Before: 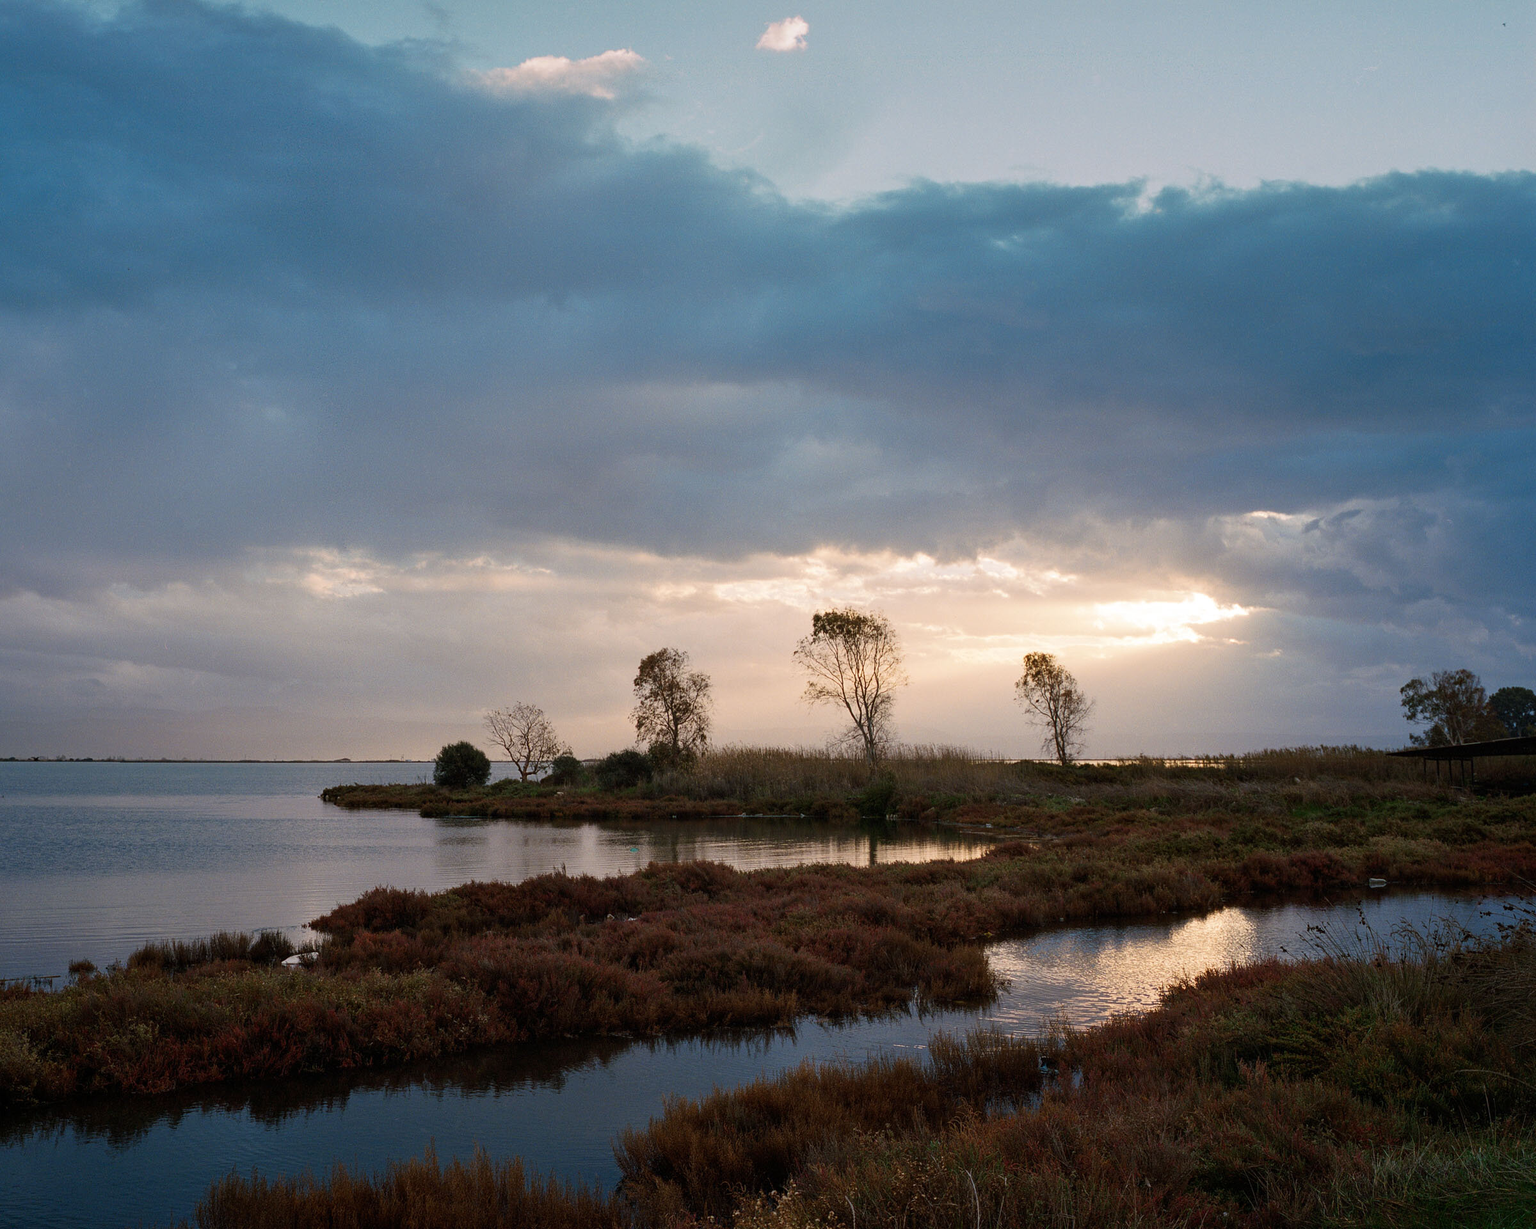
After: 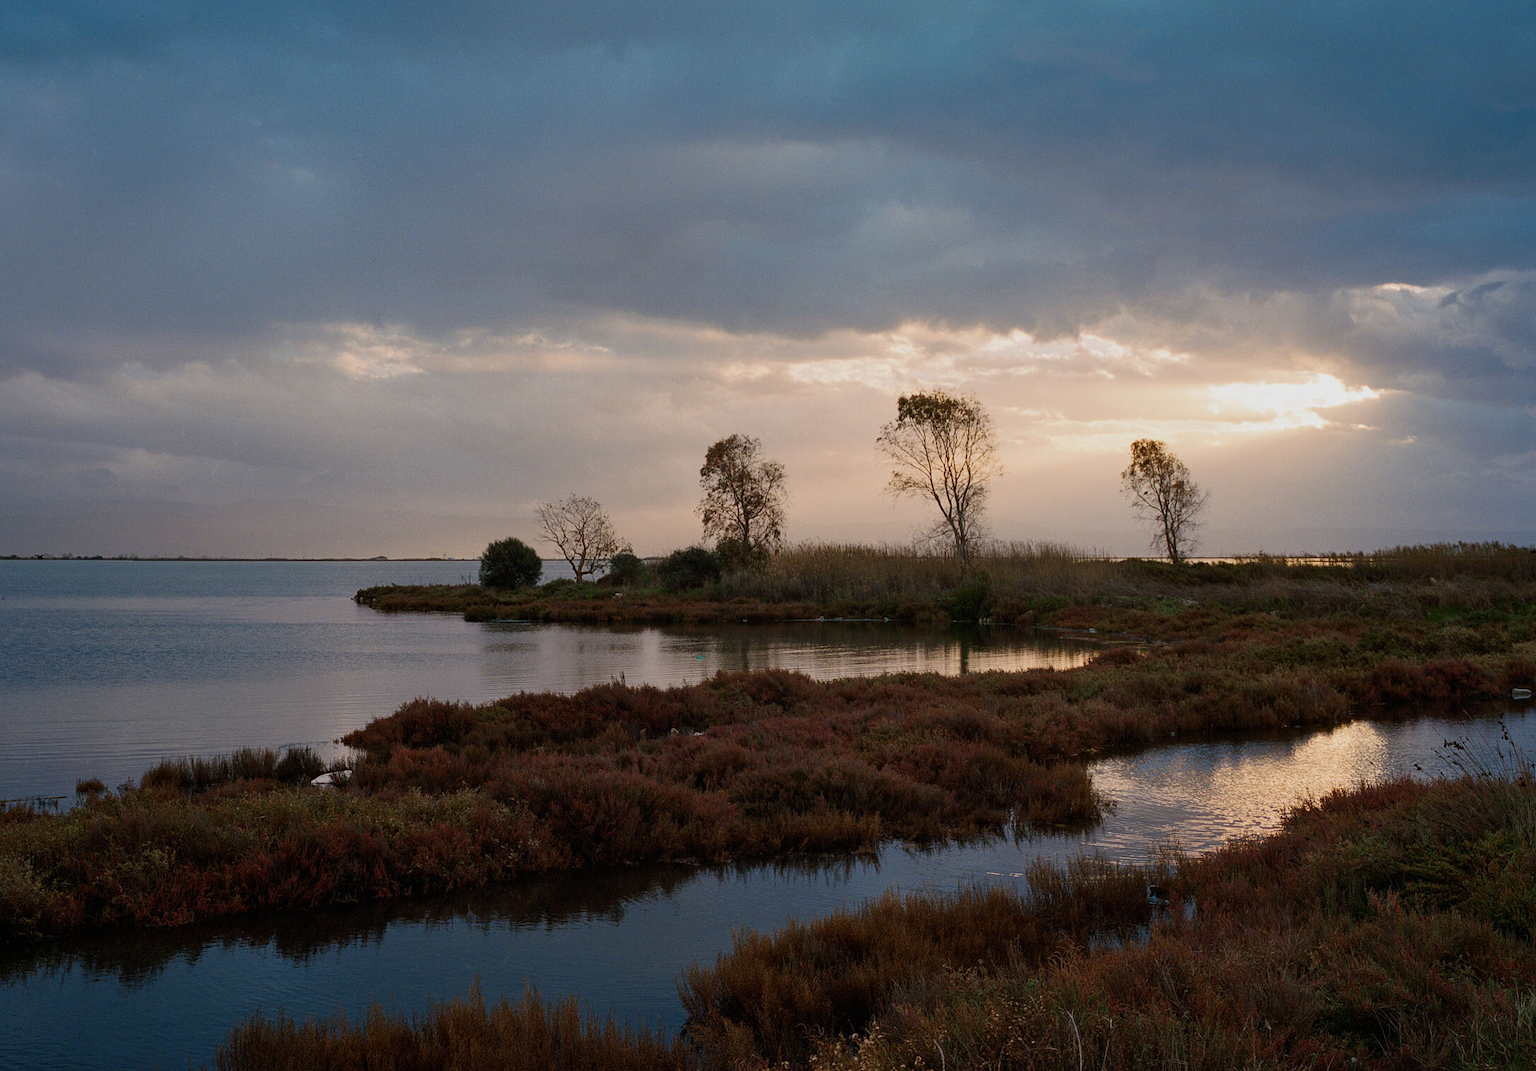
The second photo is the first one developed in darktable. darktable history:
shadows and highlights: radius 120.81, shadows 21.34, white point adjustment -9.63, highlights -13.09, soften with gaussian
exposure: compensate exposure bias true, compensate highlight preservation false
crop: top 20.771%, right 9.45%, bottom 0.237%
